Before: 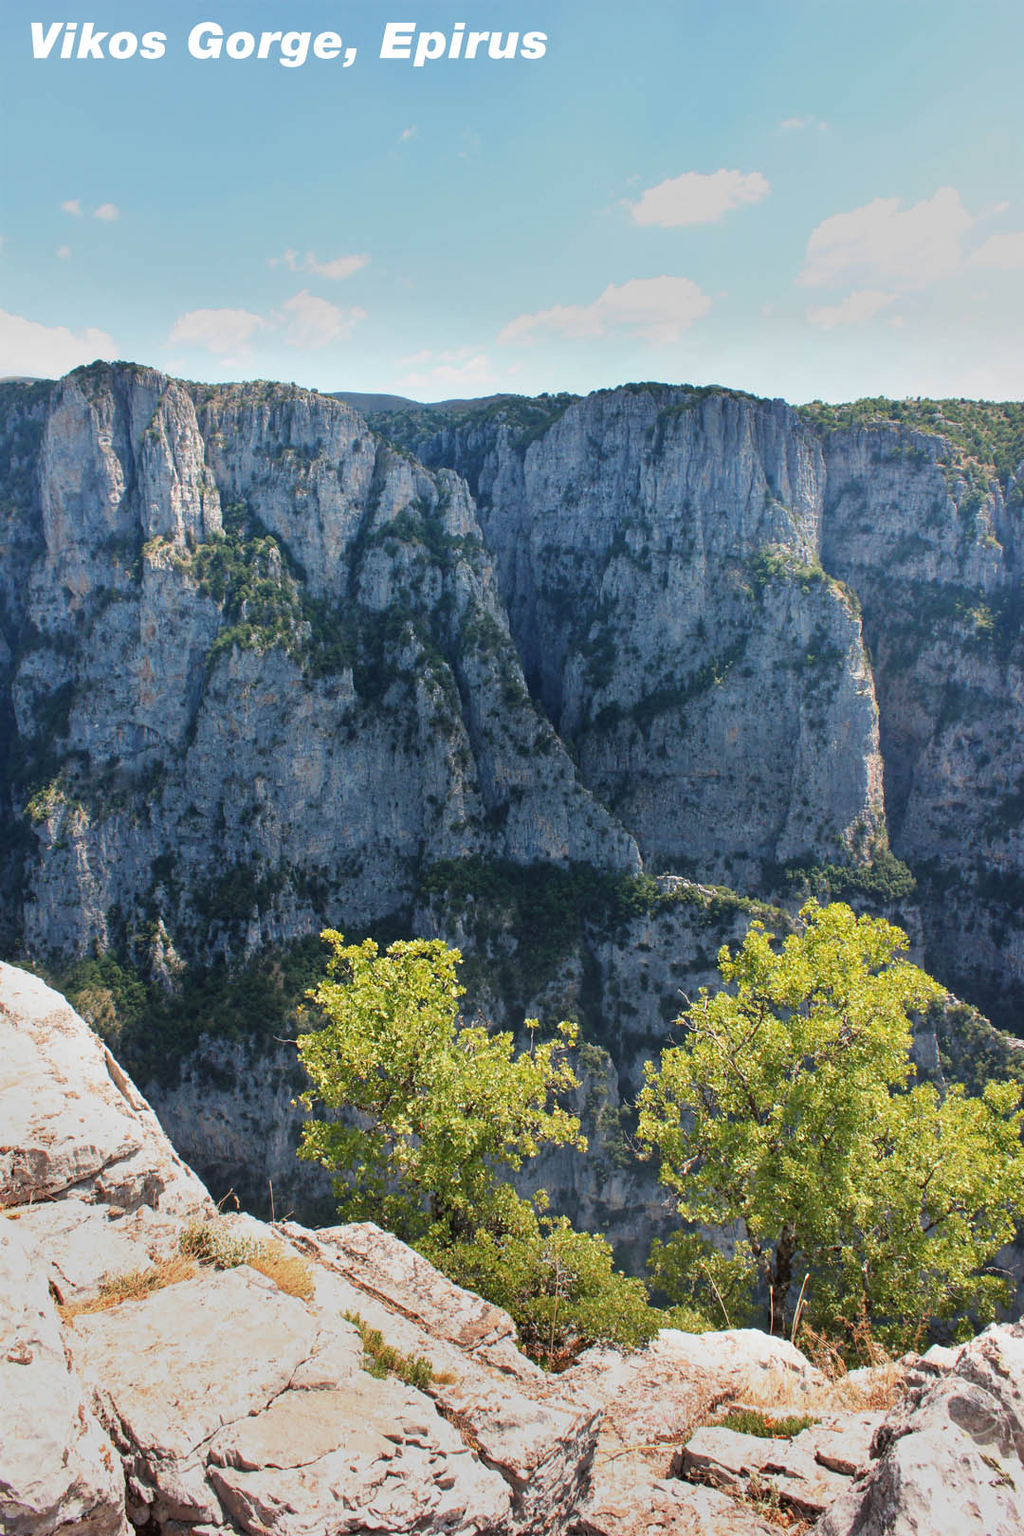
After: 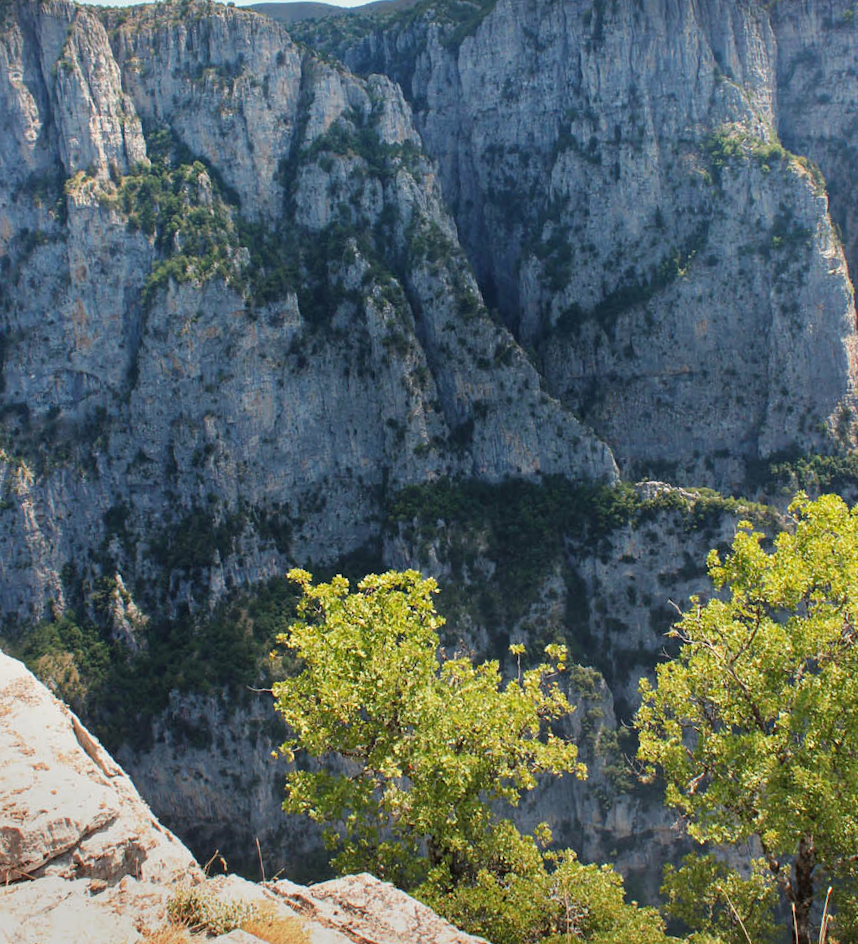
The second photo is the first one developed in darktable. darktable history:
color correction: highlights b* 3
crop: left 11.123%, top 27.61%, right 18.3%, bottom 17.034%
rotate and perspective: rotation -4.98°, automatic cropping off
